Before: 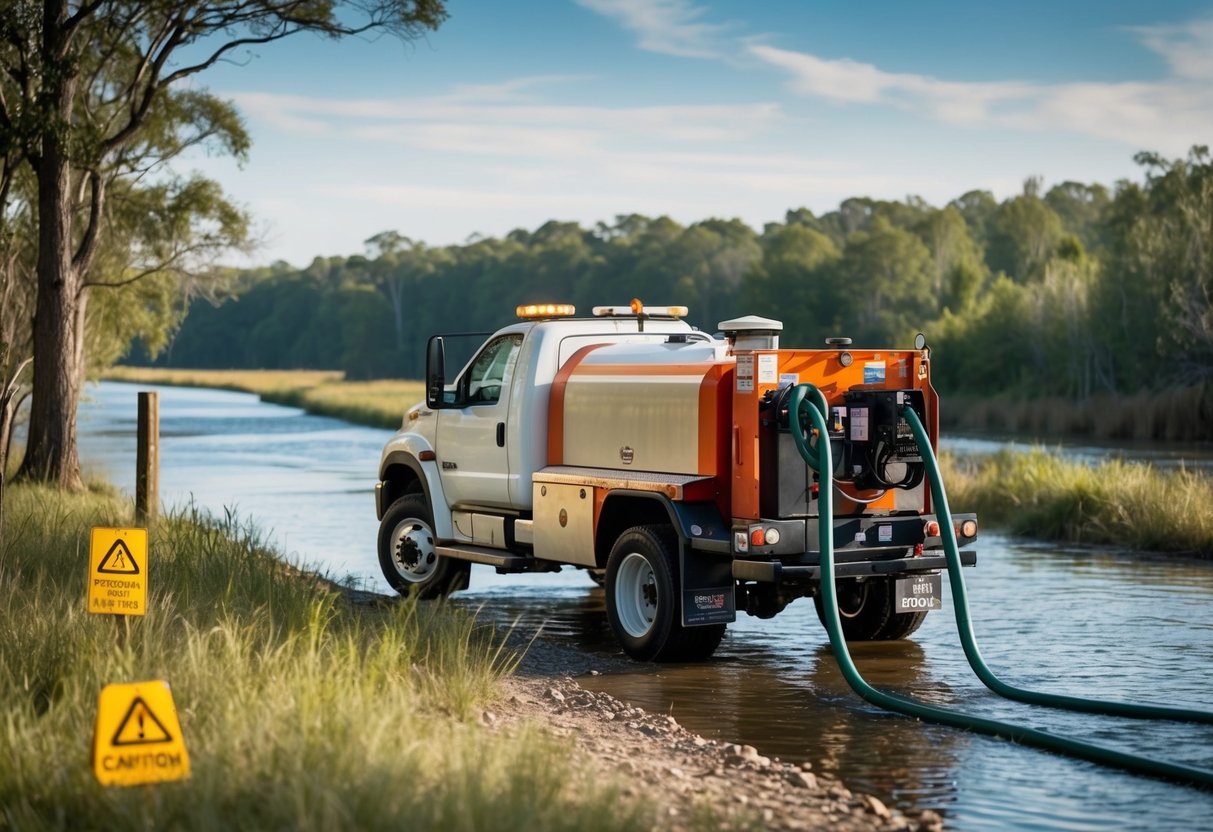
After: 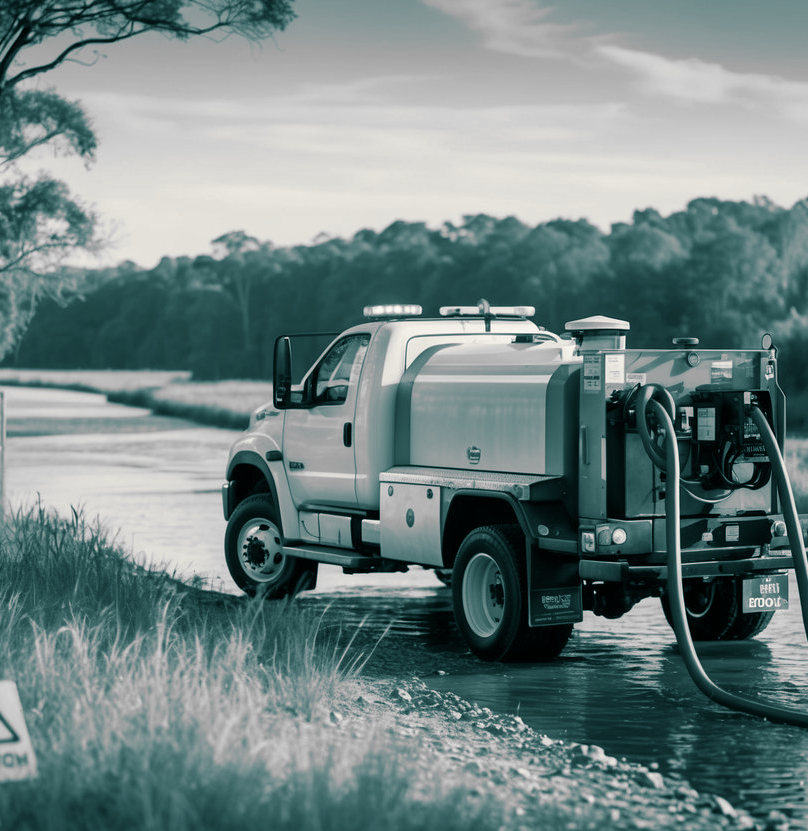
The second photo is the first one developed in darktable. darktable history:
monochrome: on, module defaults
split-toning: shadows › hue 186.43°, highlights › hue 49.29°, compress 30.29%
crop and rotate: left 12.673%, right 20.66%
